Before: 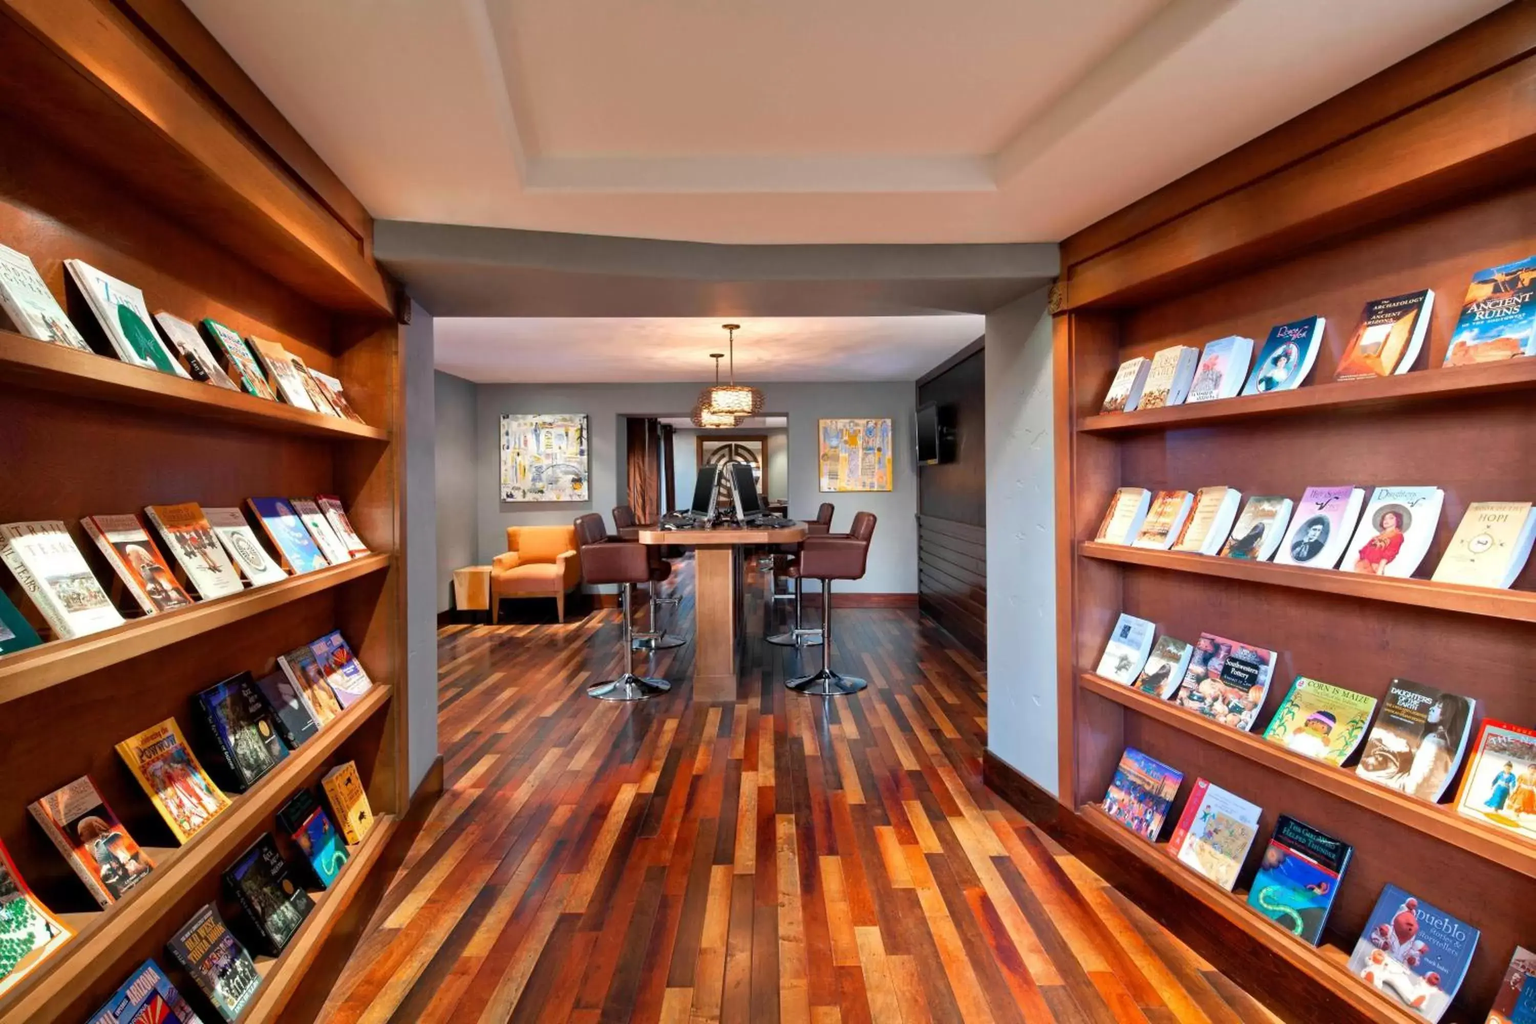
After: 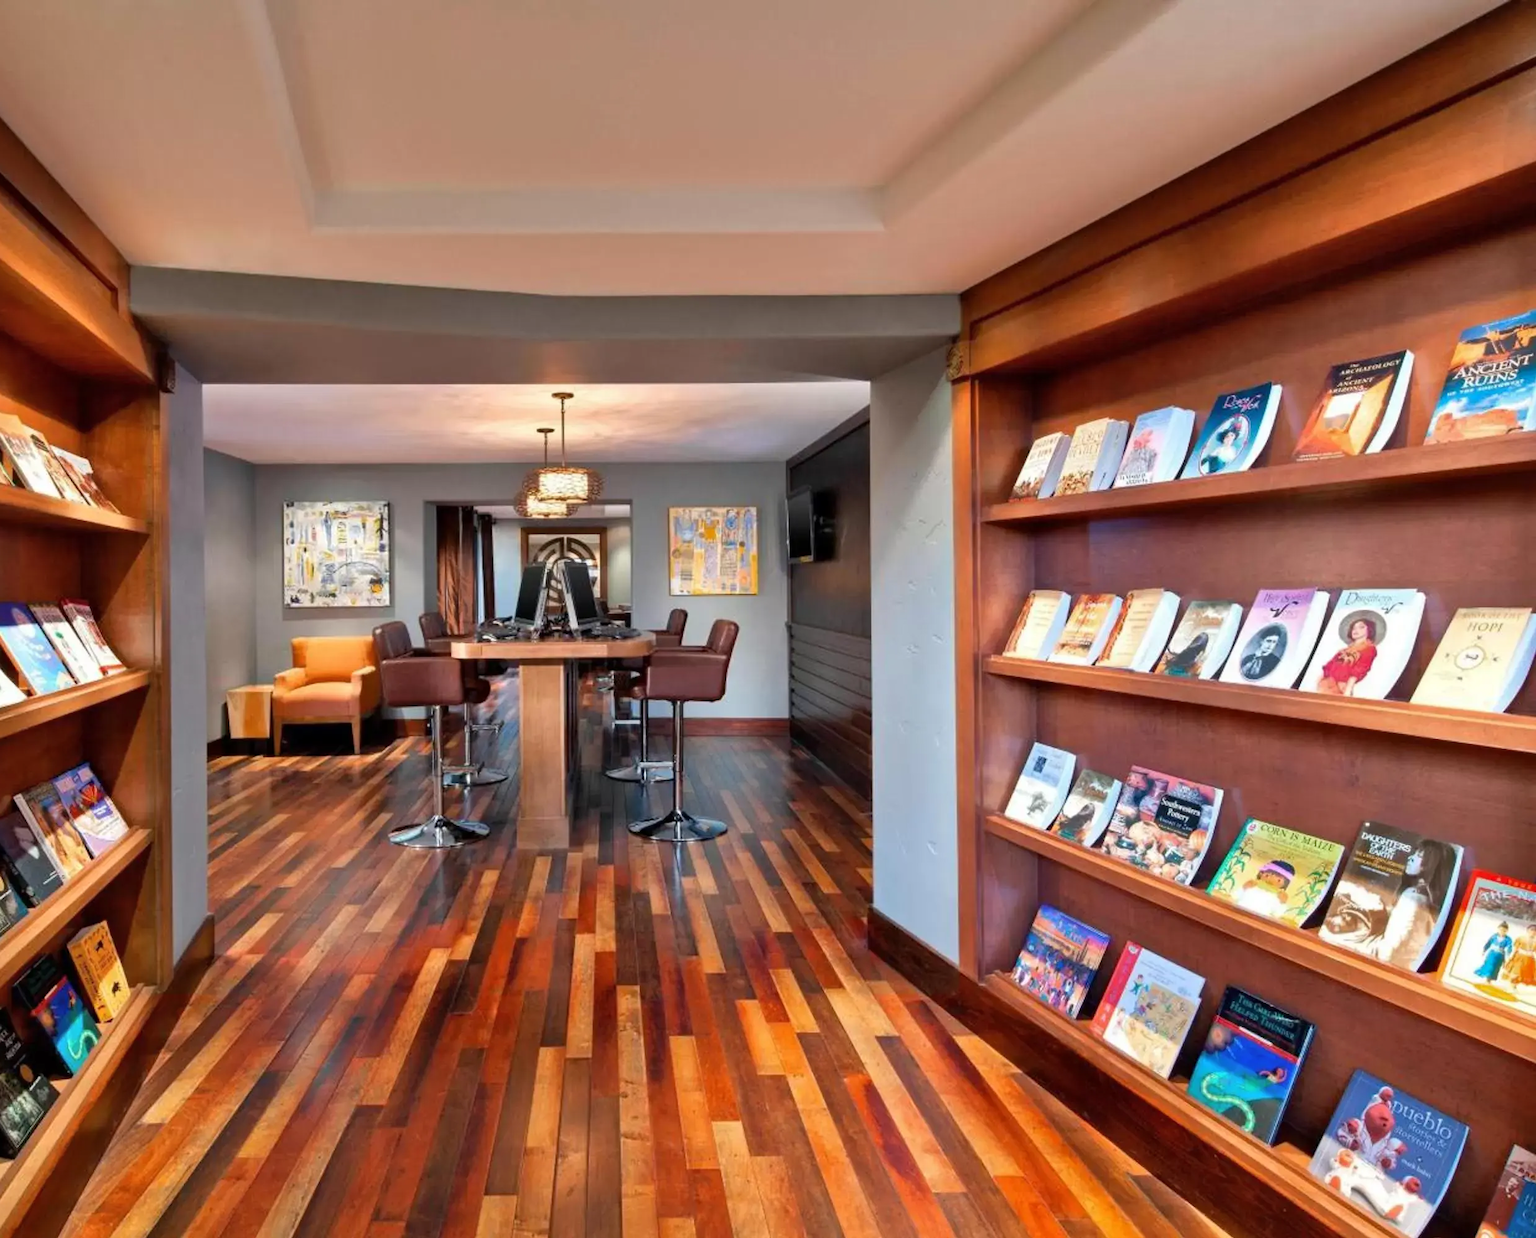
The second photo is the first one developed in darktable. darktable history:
shadows and highlights: soften with gaussian
crop: left 17.362%, bottom 0.032%
